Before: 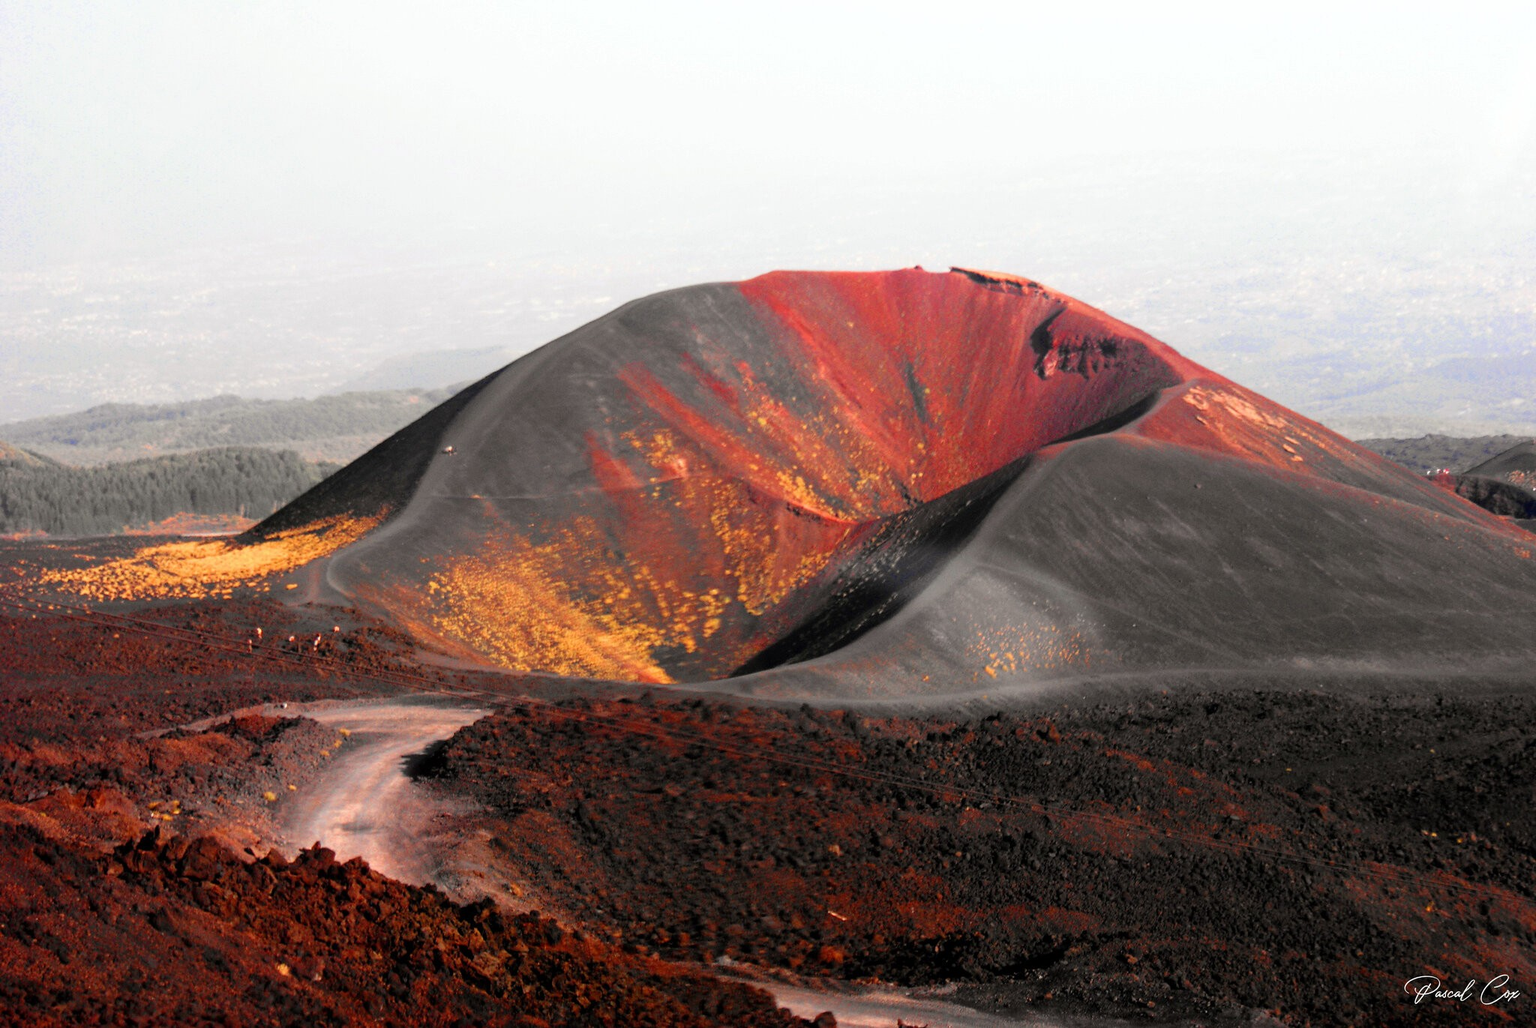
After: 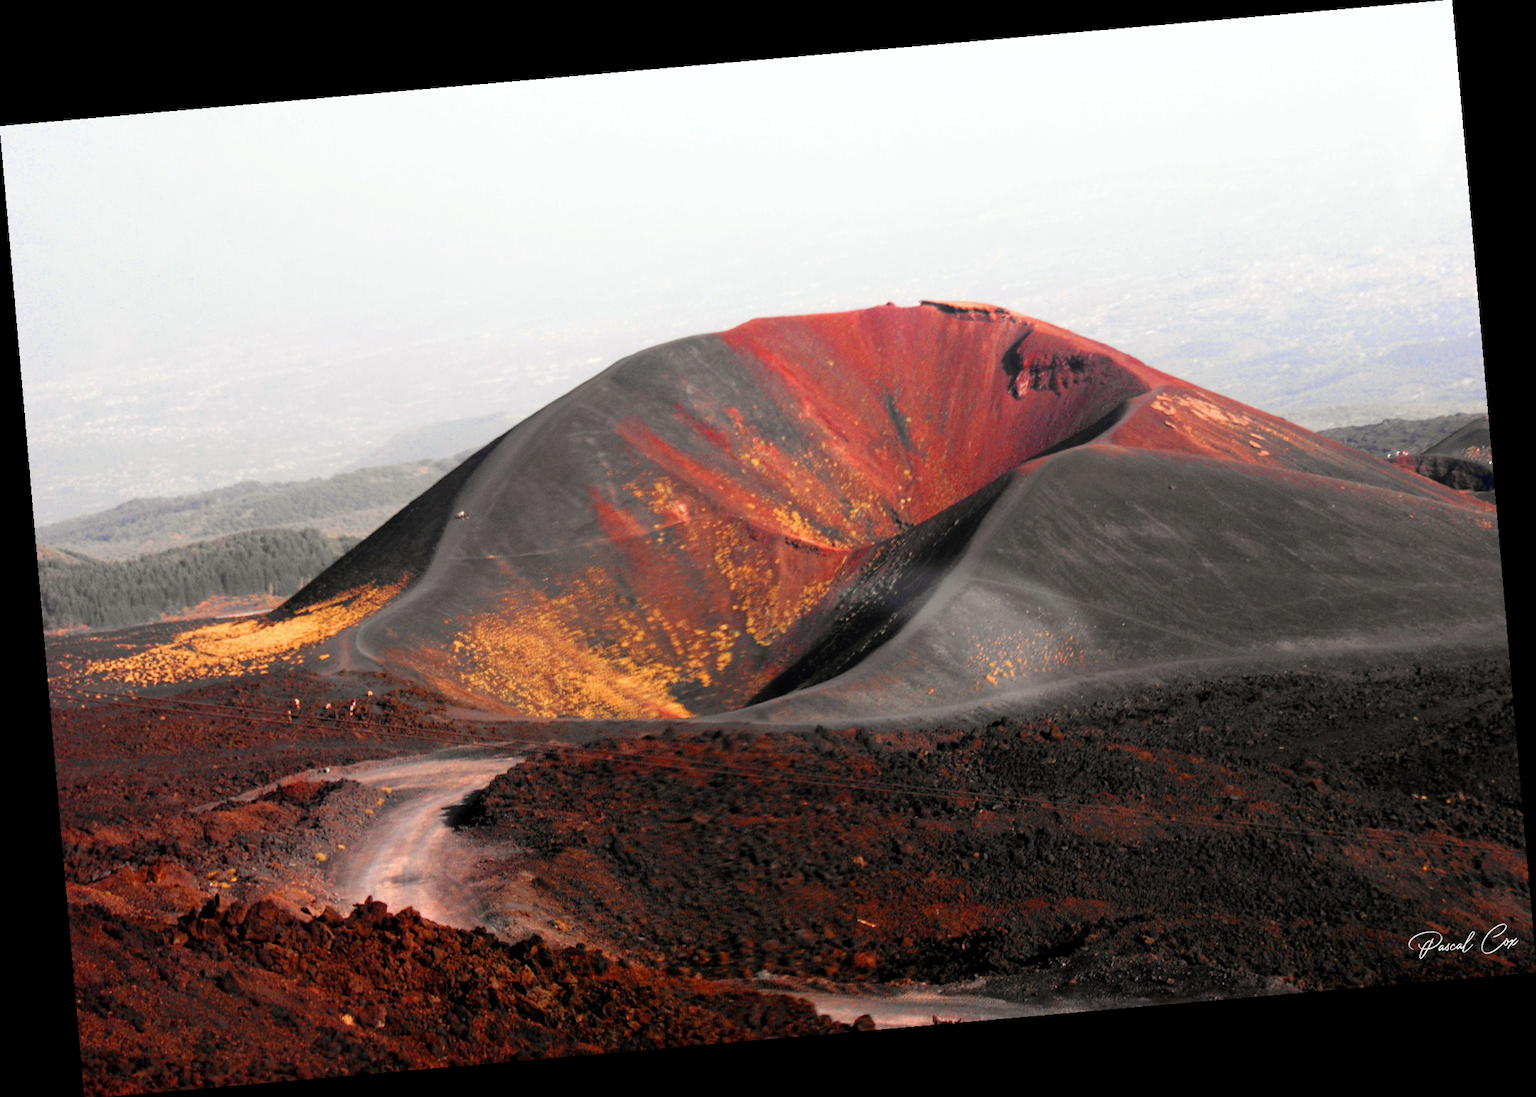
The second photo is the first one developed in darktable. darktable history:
rotate and perspective: rotation -4.98°, automatic cropping off
contrast brightness saturation: contrast 0.01, saturation -0.05
